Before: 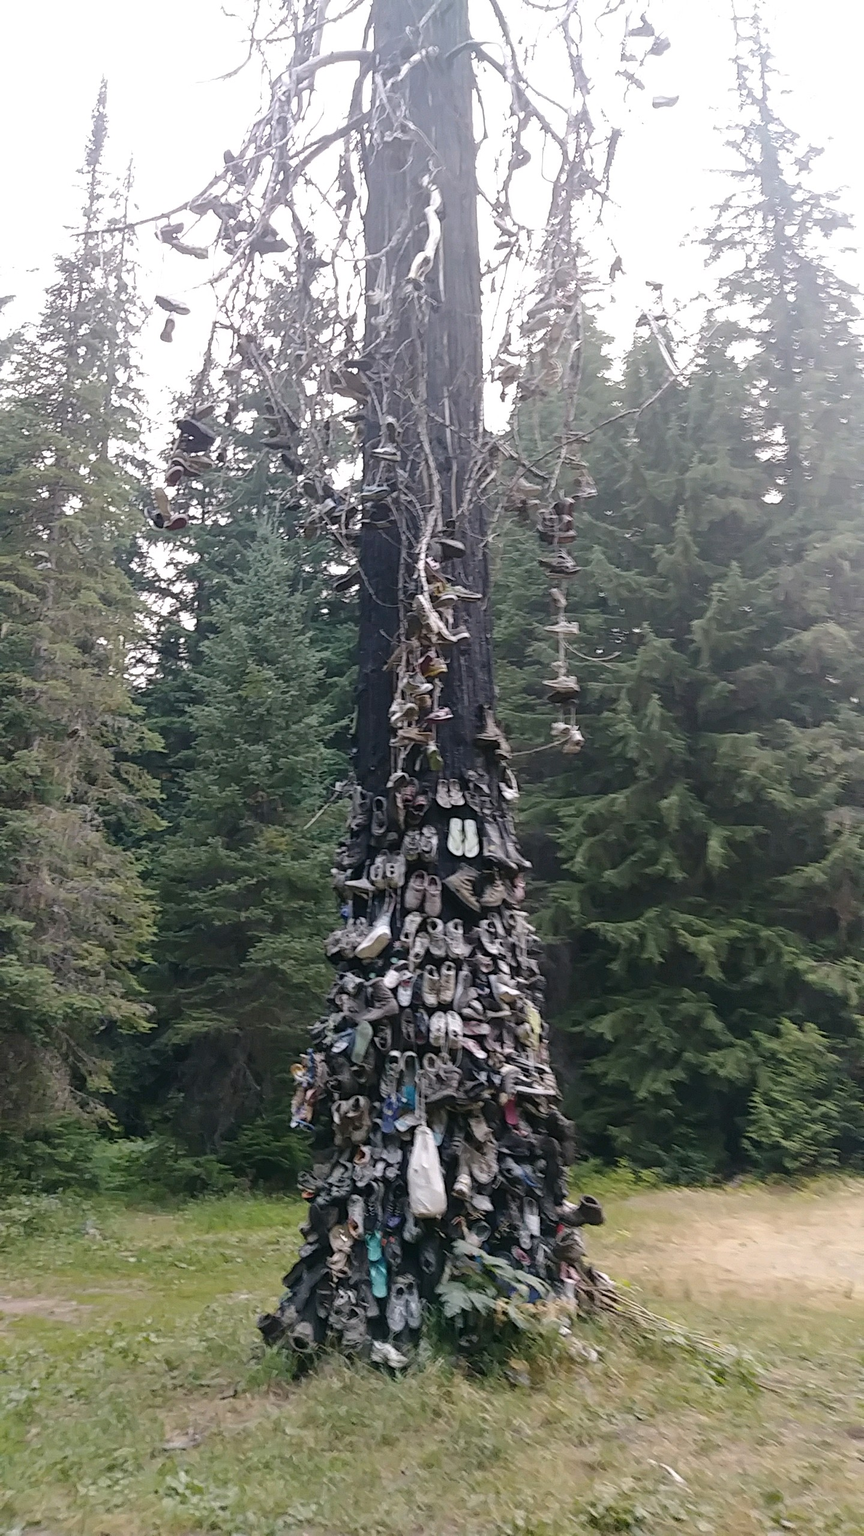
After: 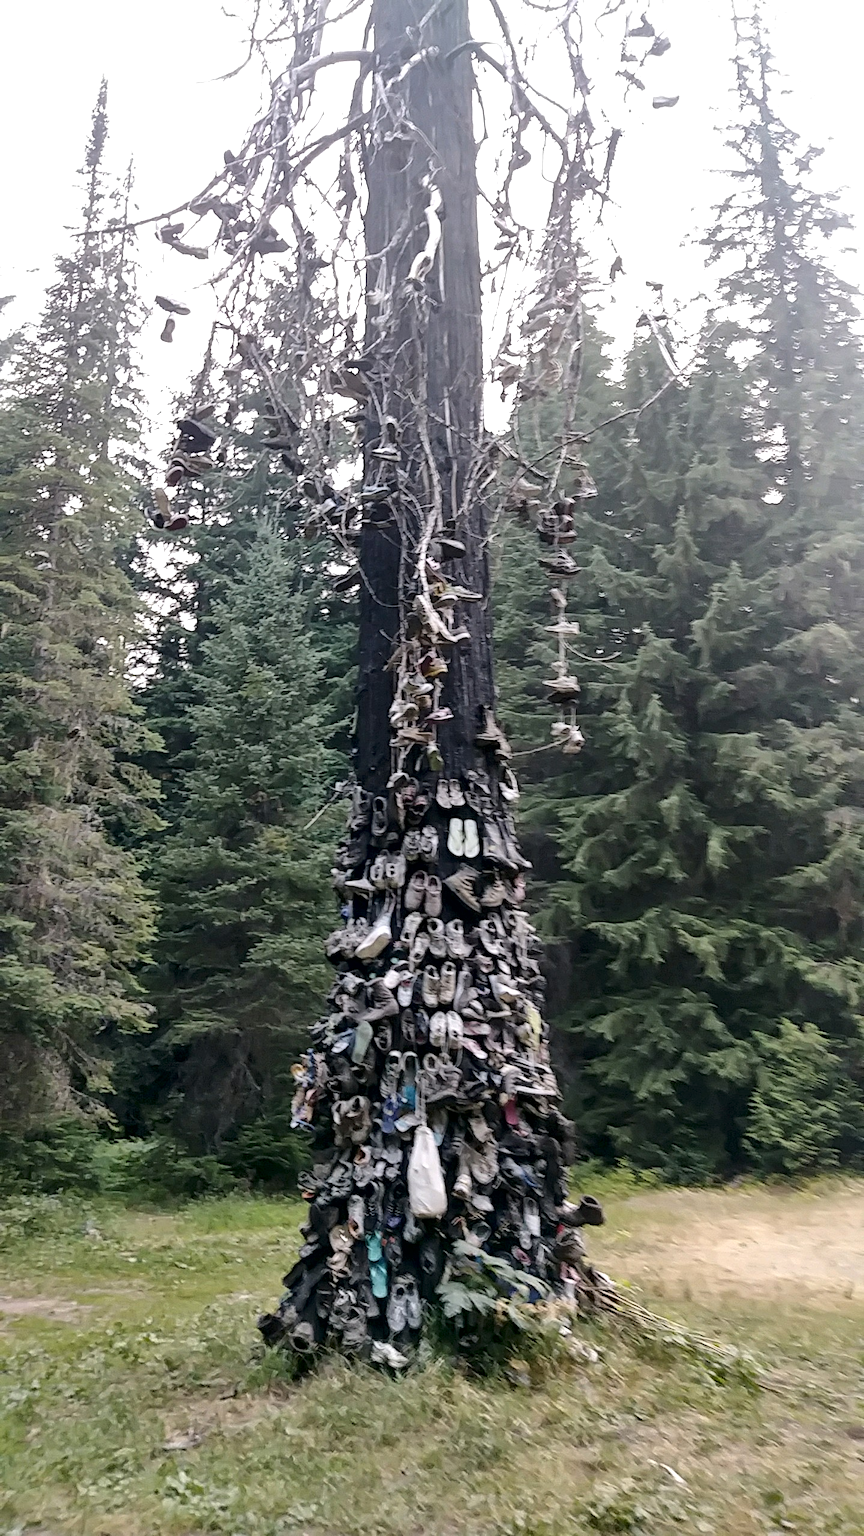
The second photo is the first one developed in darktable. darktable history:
local contrast: mode bilateral grid, contrast 100, coarseness 99, detail 165%, midtone range 0.2
